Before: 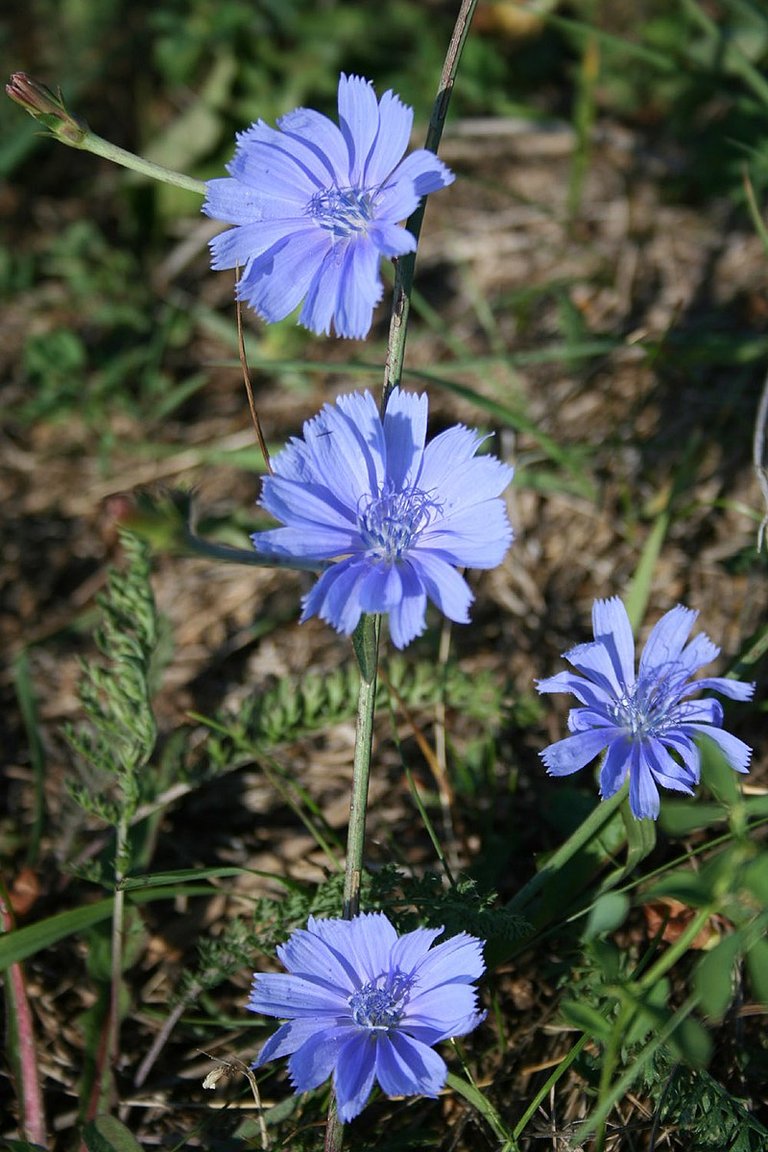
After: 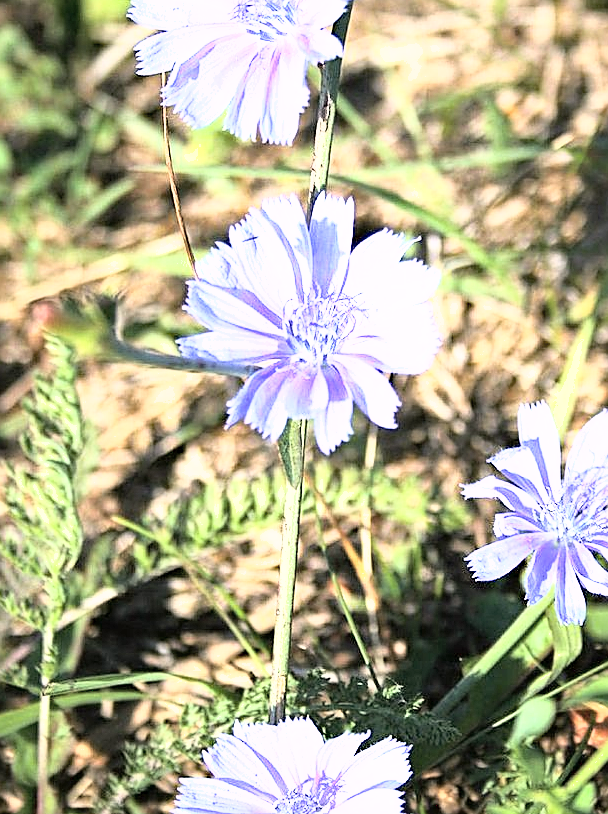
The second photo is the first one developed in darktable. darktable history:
sharpen: on, module defaults
crop: left 9.656%, top 16.986%, right 11.154%, bottom 12.327%
base curve: curves: ch0 [(0, 0) (0.007, 0.004) (0.027, 0.03) (0.046, 0.07) (0.207, 0.54) (0.442, 0.872) (0.673, 0.972) (1, 1)]
color correction: highlights a* 5.5, highlights b* 5.17, saturation 0.652
shadows and highlights: highlights color adjustment 41.62%
exposure: black level correction 0, exposure 1.549 EV, compensate exposure bias true, compensate highlight preservation false
haze removal: adaptive false
